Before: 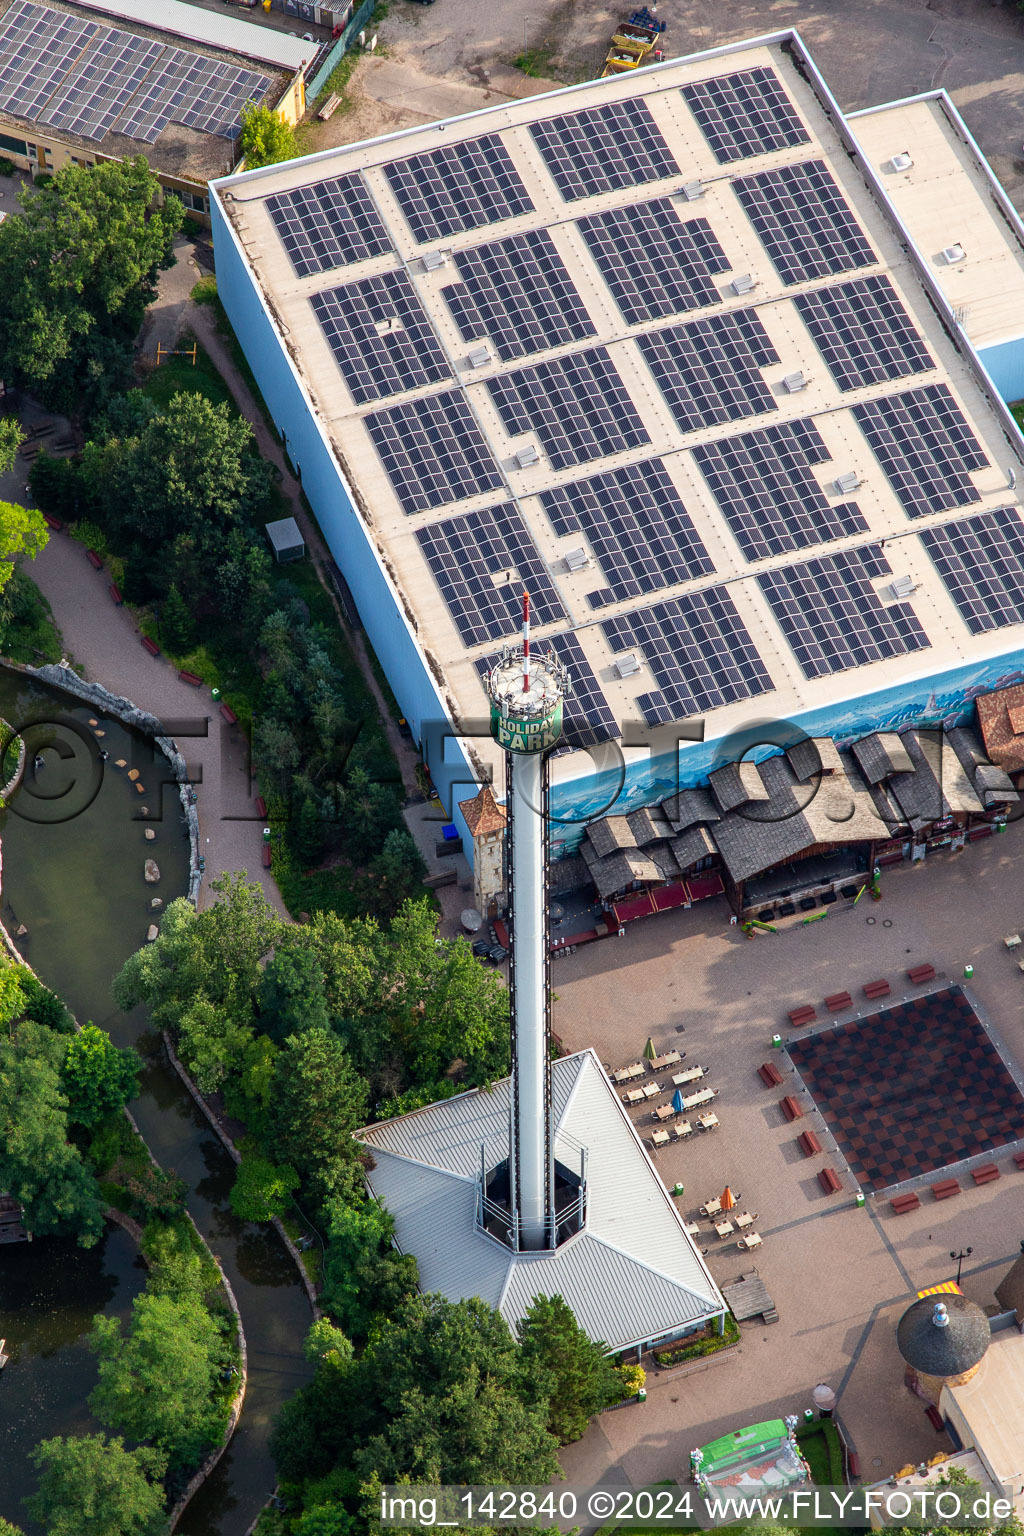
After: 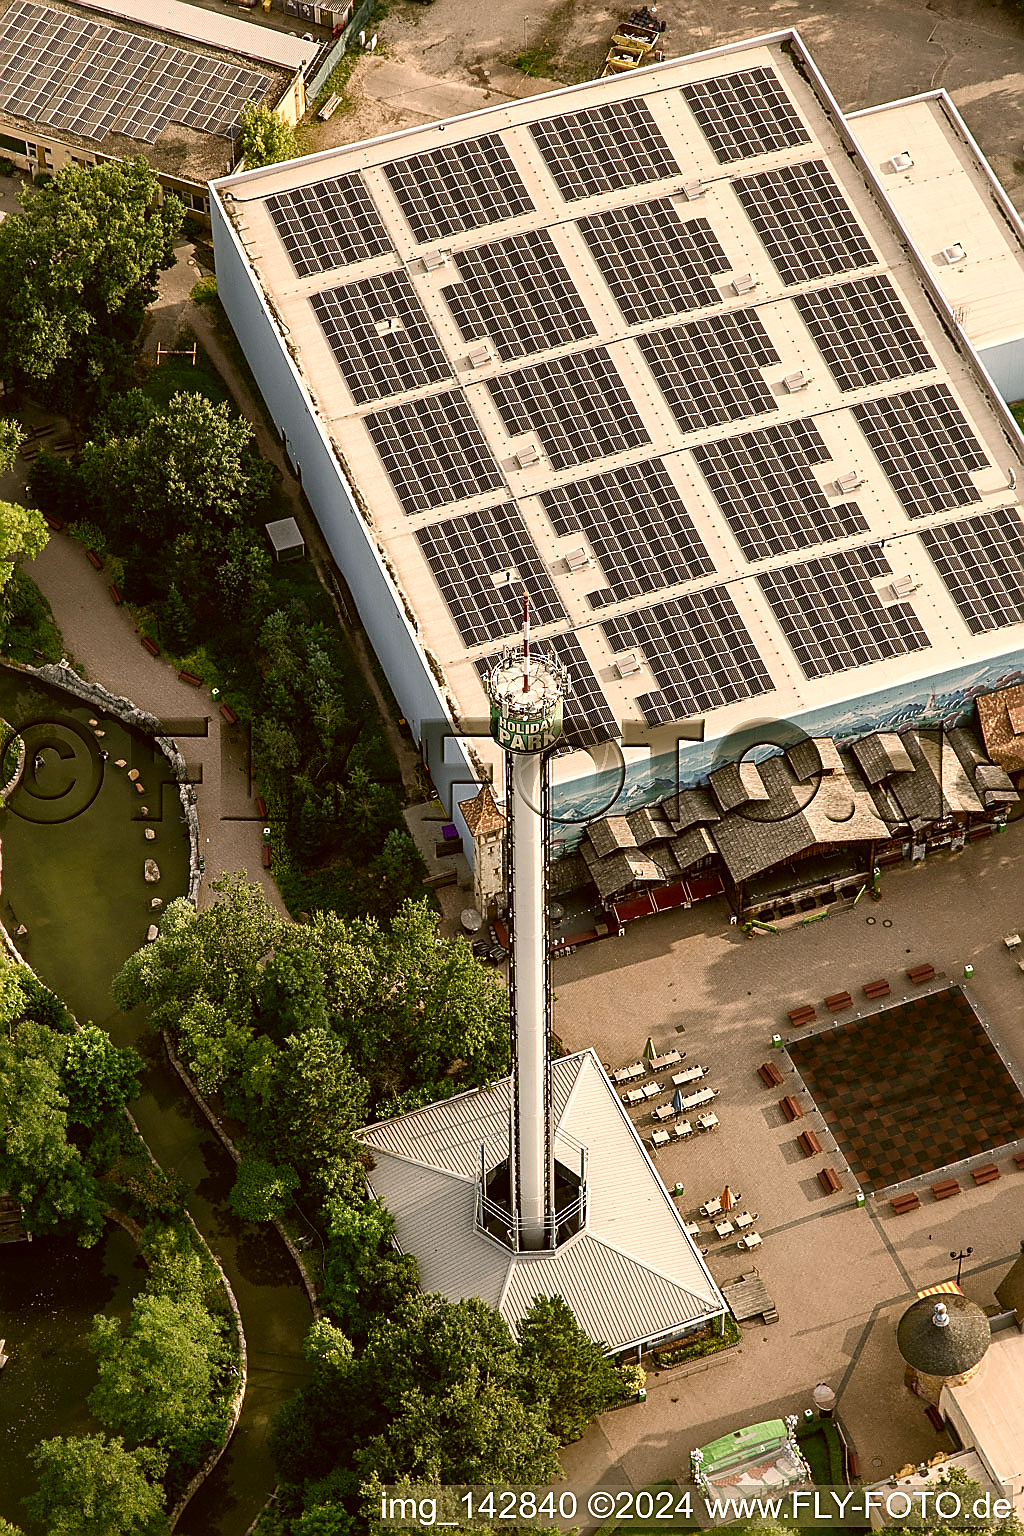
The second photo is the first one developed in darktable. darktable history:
sharpen: radius 1.414, amount 1.239, threshold 0.695
color balance rgb: shadows lift › chroma 1.02%, shadows lift › hue 30.5°, perceptual saturation grading › global saturation 20%, perceptual saturation grading › highlights -49.491%, perceptual saturation grading › shadows 26.2%, global vibrance 11.526%, contrast 4.771%
color correction: highlights a* 8.82, highlights b* 15.14, shadows a* -0.513, shadows b* 27.3
contrast brightness saturation: contrast 0.096, saturation -0.303
